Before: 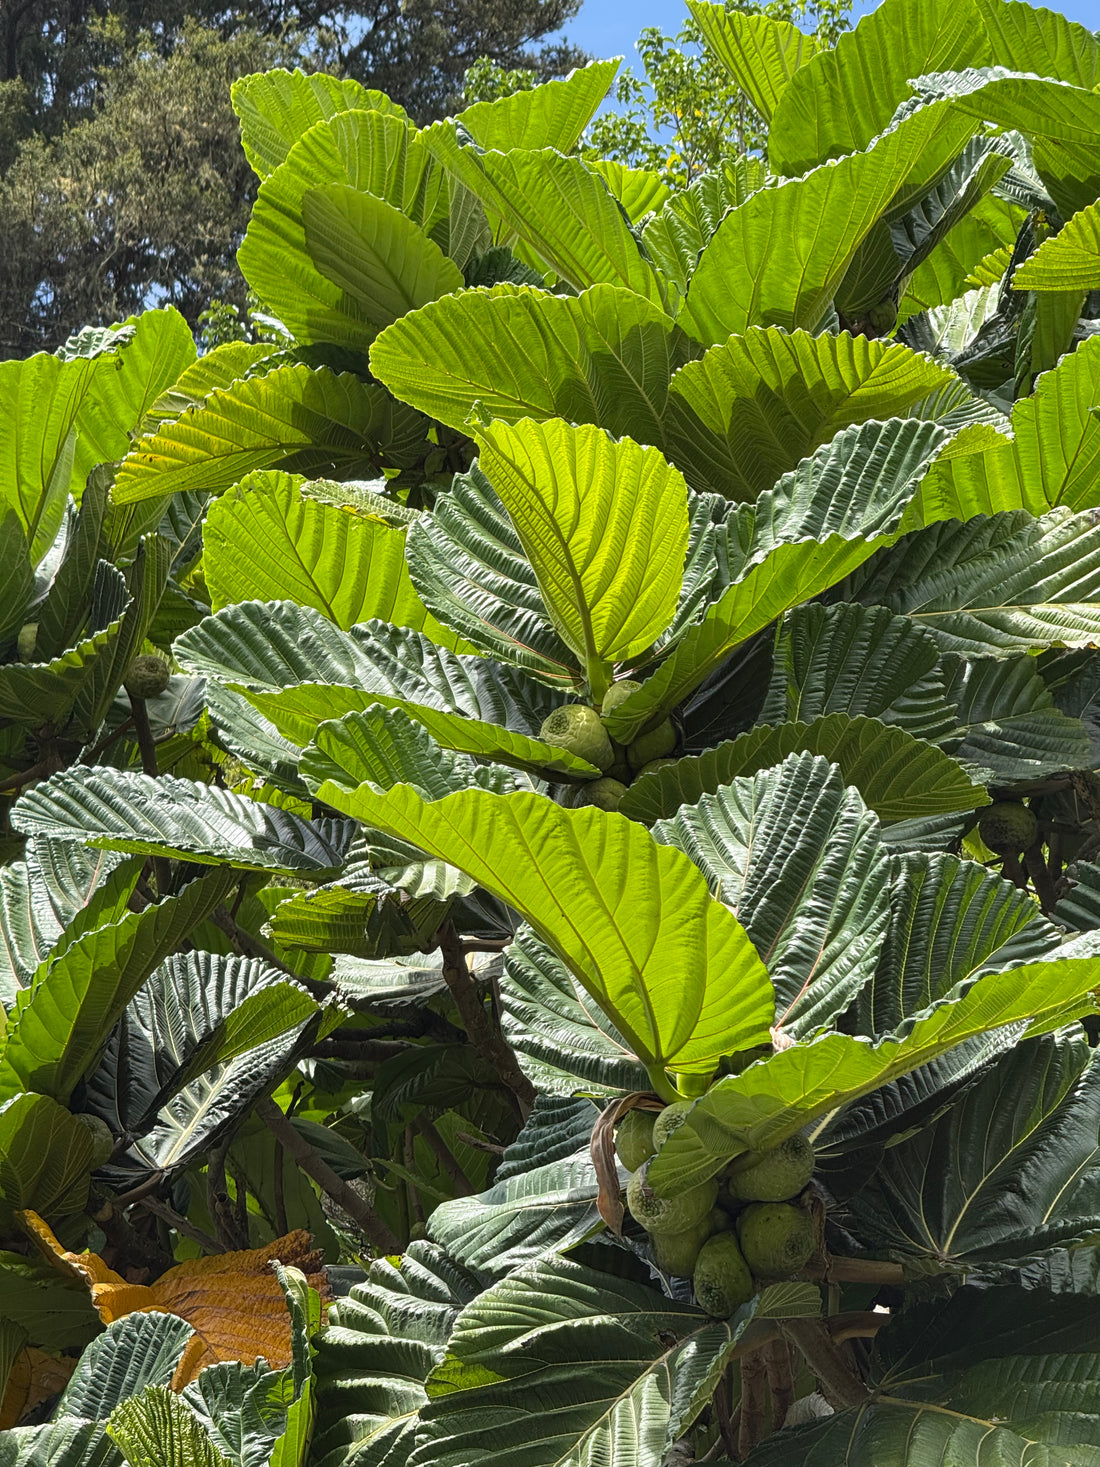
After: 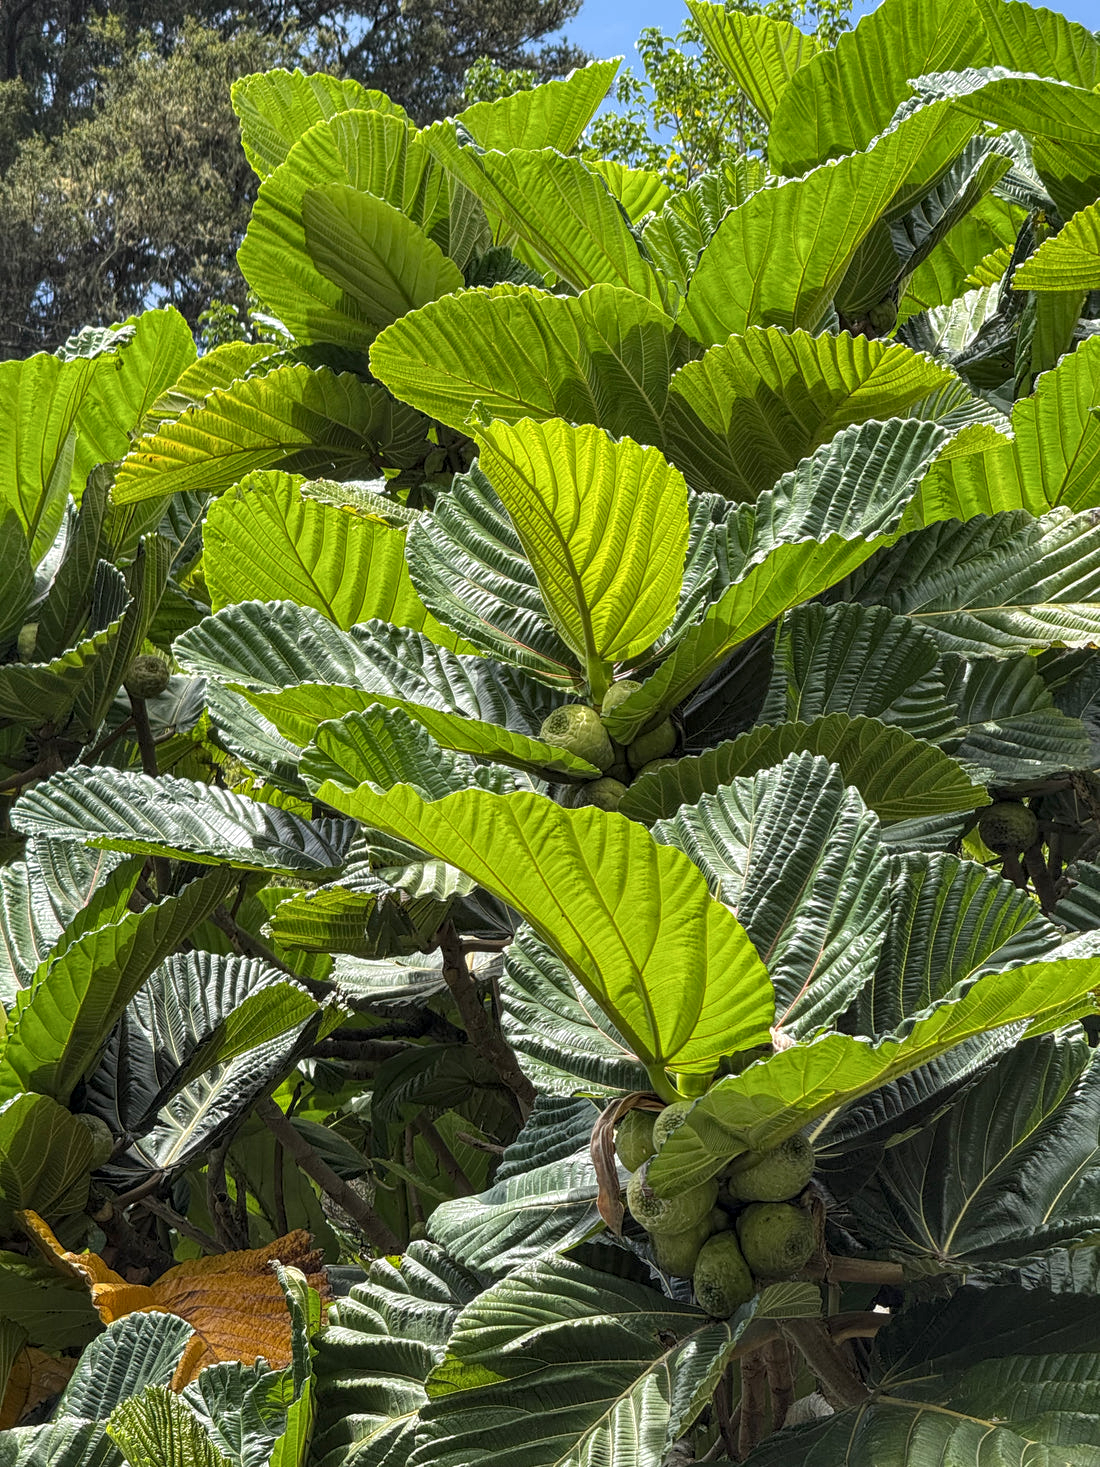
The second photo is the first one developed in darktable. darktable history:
local contrast: highlights 92%, shadows 88%, detail 160%, midtone range 0.2
